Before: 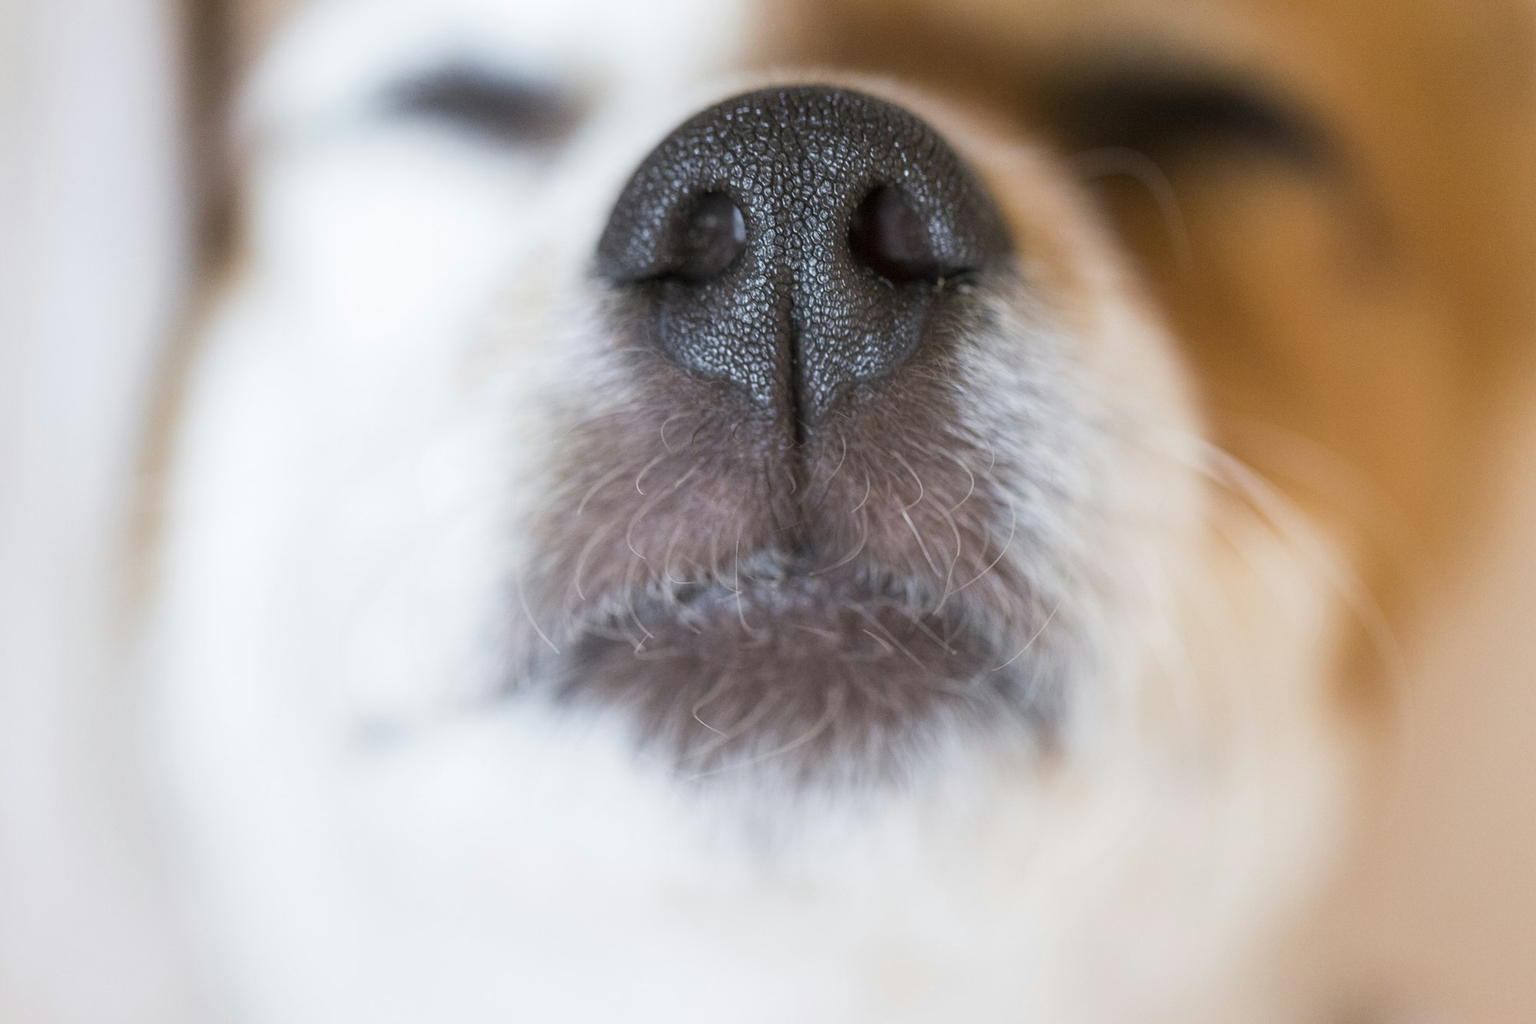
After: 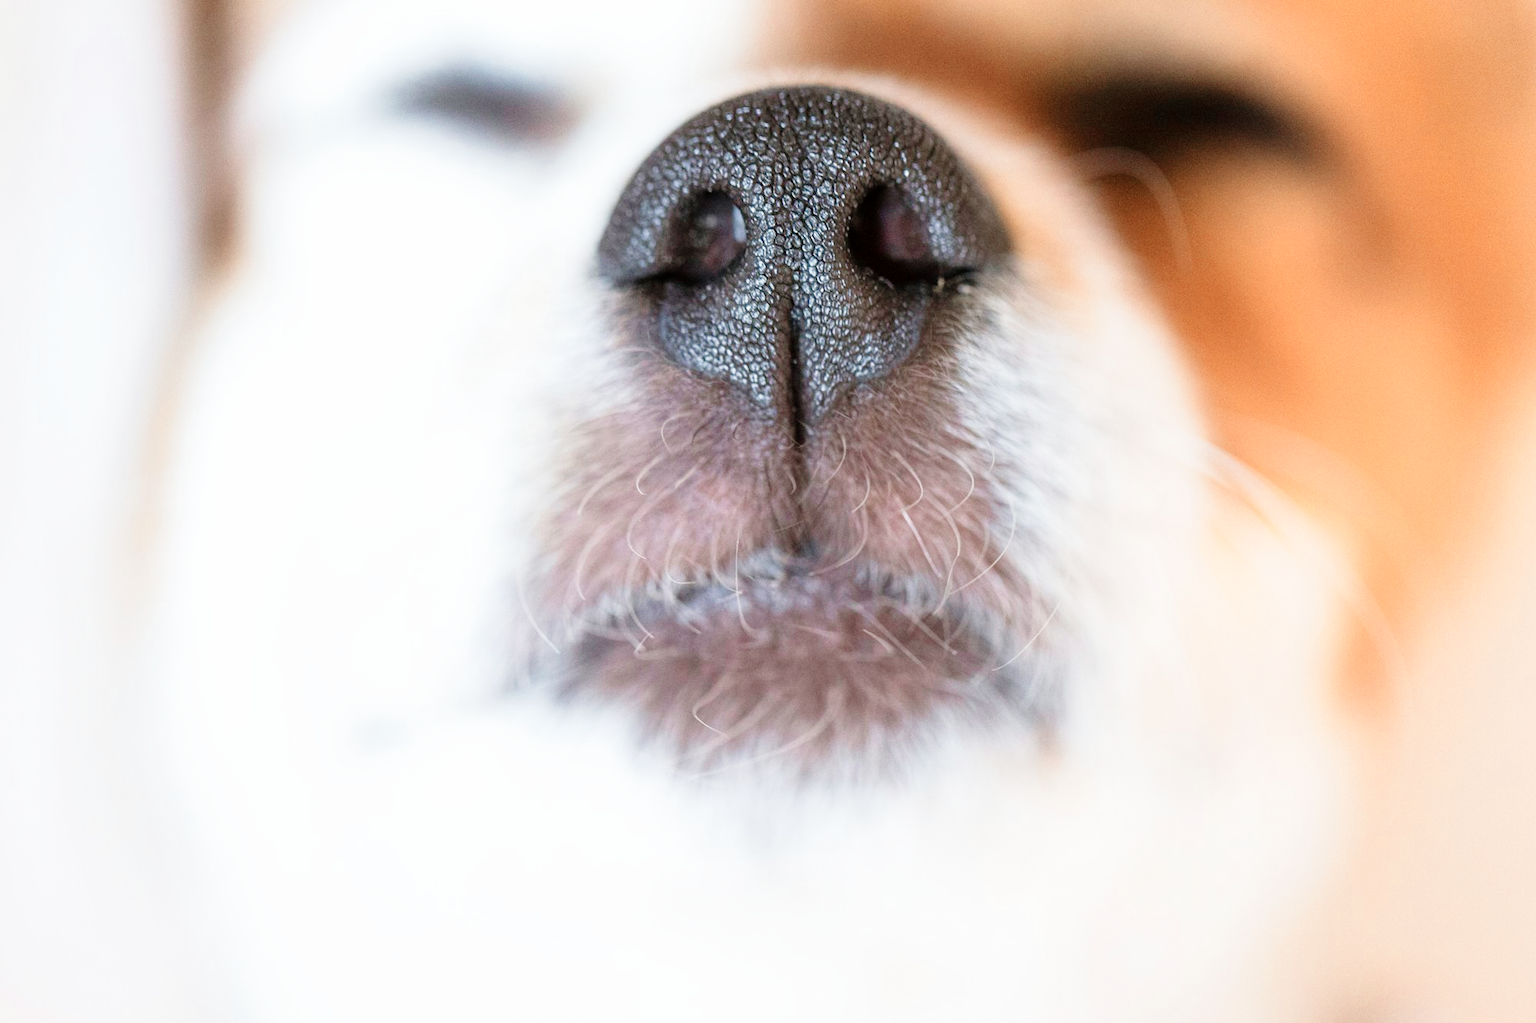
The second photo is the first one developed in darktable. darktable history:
base curve: curves: ch0 [(0, 0) (0.008, 0.007) (0.022, 0.029) (0.048, 0.089) (0.092, 0.197) (0.191, 0.399) (0.275, 0.534) (0.357, 0.65) (0.477, 0.78) (0.542, 0.833) (0.799, 0.973) (1, 1)], preserve colors none
color zones: curves: ch0 [(0, 0.473) (0.001, 0.473) (0.226, 0.548) (0.4, 0.589) (0.525, 0.54) (0.728, 0.403) (0.999, 0.473) (1, 0.473)]; ch1 [(0, 0.619) (0.001, 0.619) (0.234, 0.388) (0.4, 0.372) (0.528, 0.422) (0.732, 0.53) (0.999, 0.619) (1, 0.619)]; ch2 [(0, 0.547) (0.001, 0.547) (0.226, 0.45) (0.4, 0.525) (0.525, 0.585) (0.8, 0.511) (0.999, 0.547) (1, 0.547)]
